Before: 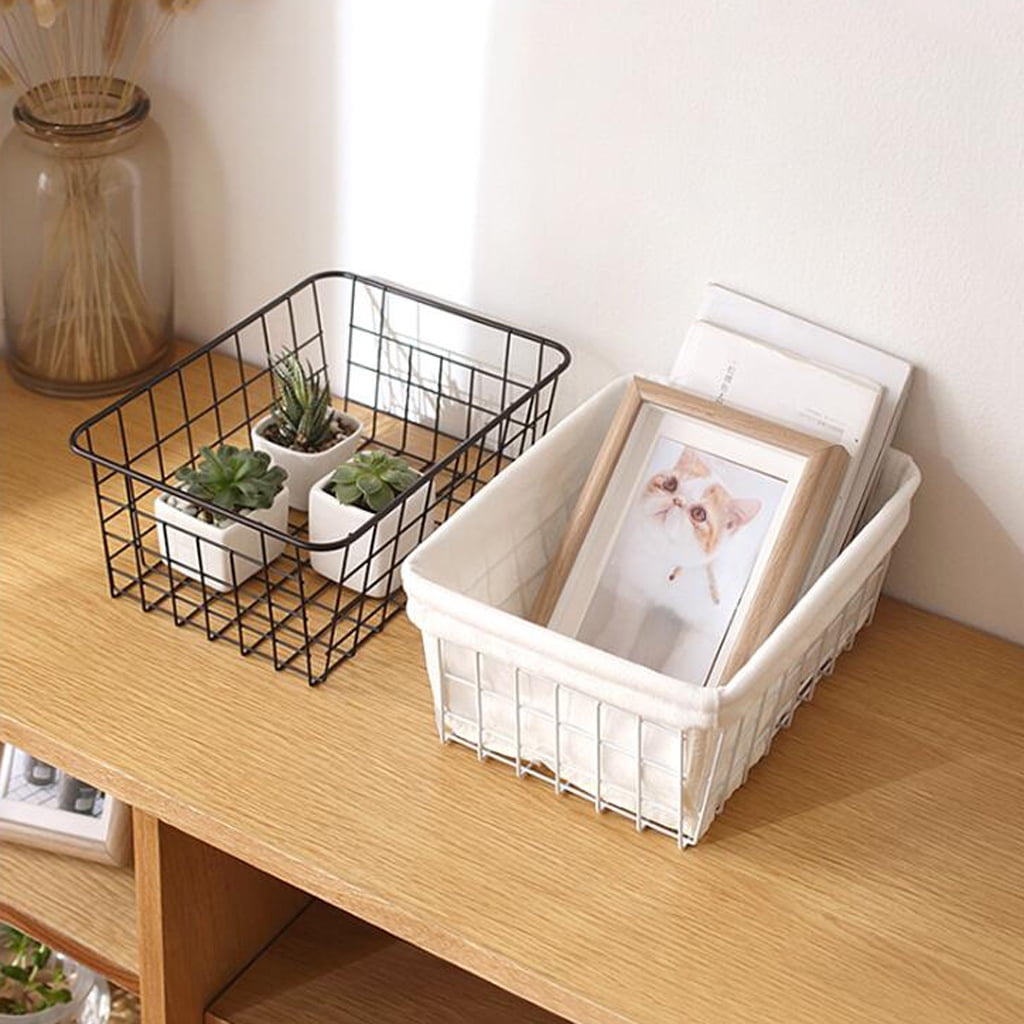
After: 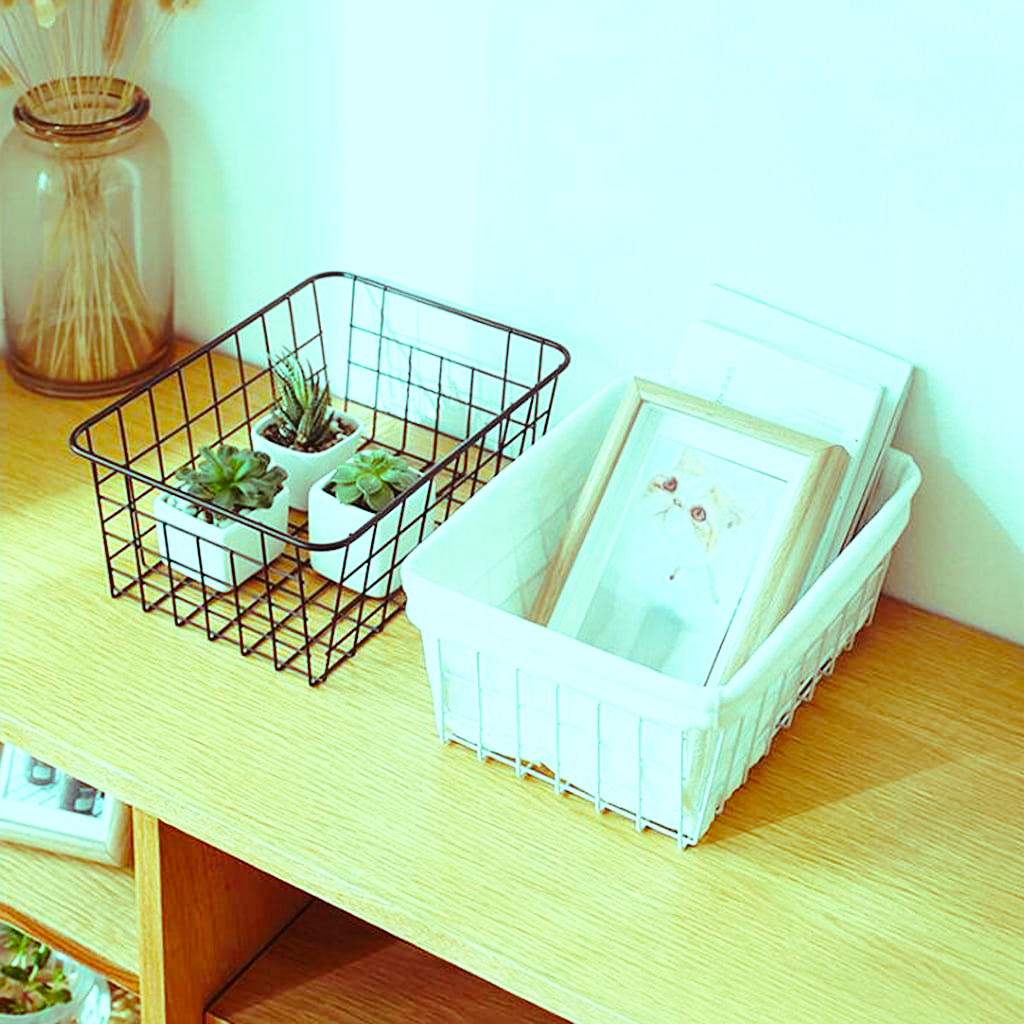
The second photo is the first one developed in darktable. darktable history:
color balance rgb: shadows lift › luminance 0.49%, shadows lift › chroma 6.83%, shadows lift › hue 300.29°, power › hue 208.98°, highlights gain › luminance 20.24%, highlights gain › chroma 13.17%, highlights gain › hue 173.85°, perceptual saturation grading › global saturation 18.05%
local contrast: highlights 100%, shadows 100%, detail 120%, midtone range 0.2
base curve: curves: ch0 [(0, 0) (0.028, 0.03) (0.121, 0.232) (0.46, 0.748) (0.859, 0.968) (1, 1)], preserve colors none
